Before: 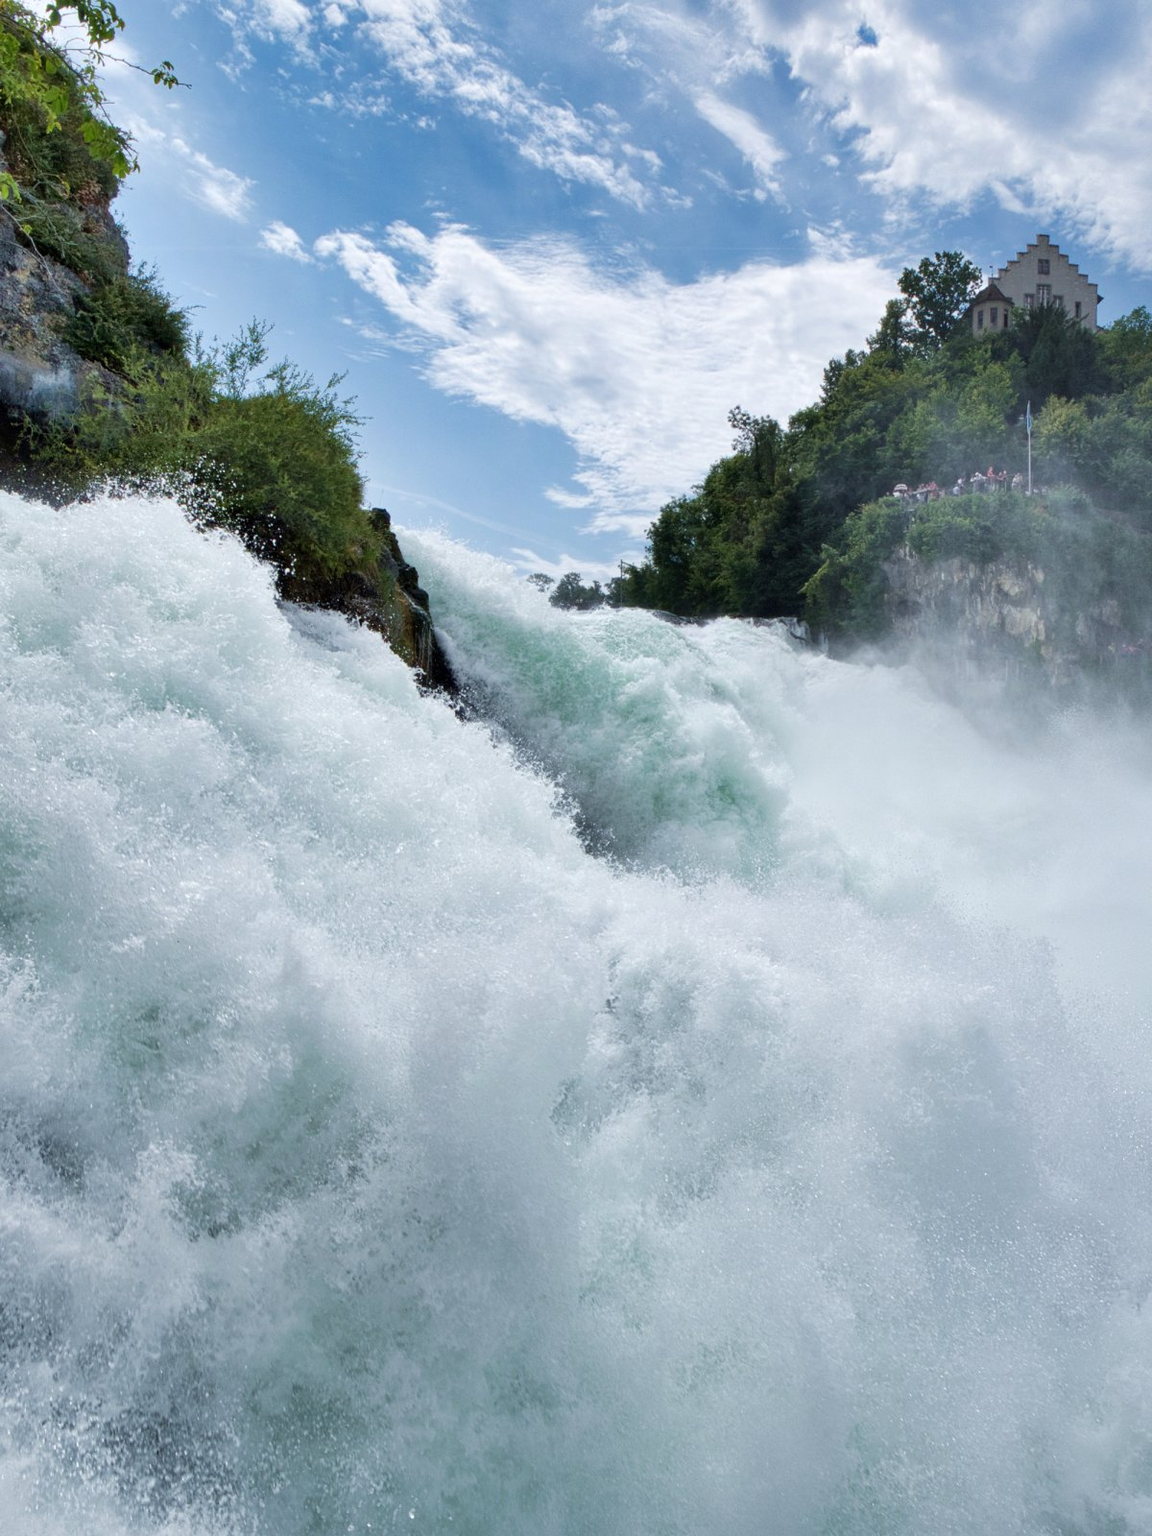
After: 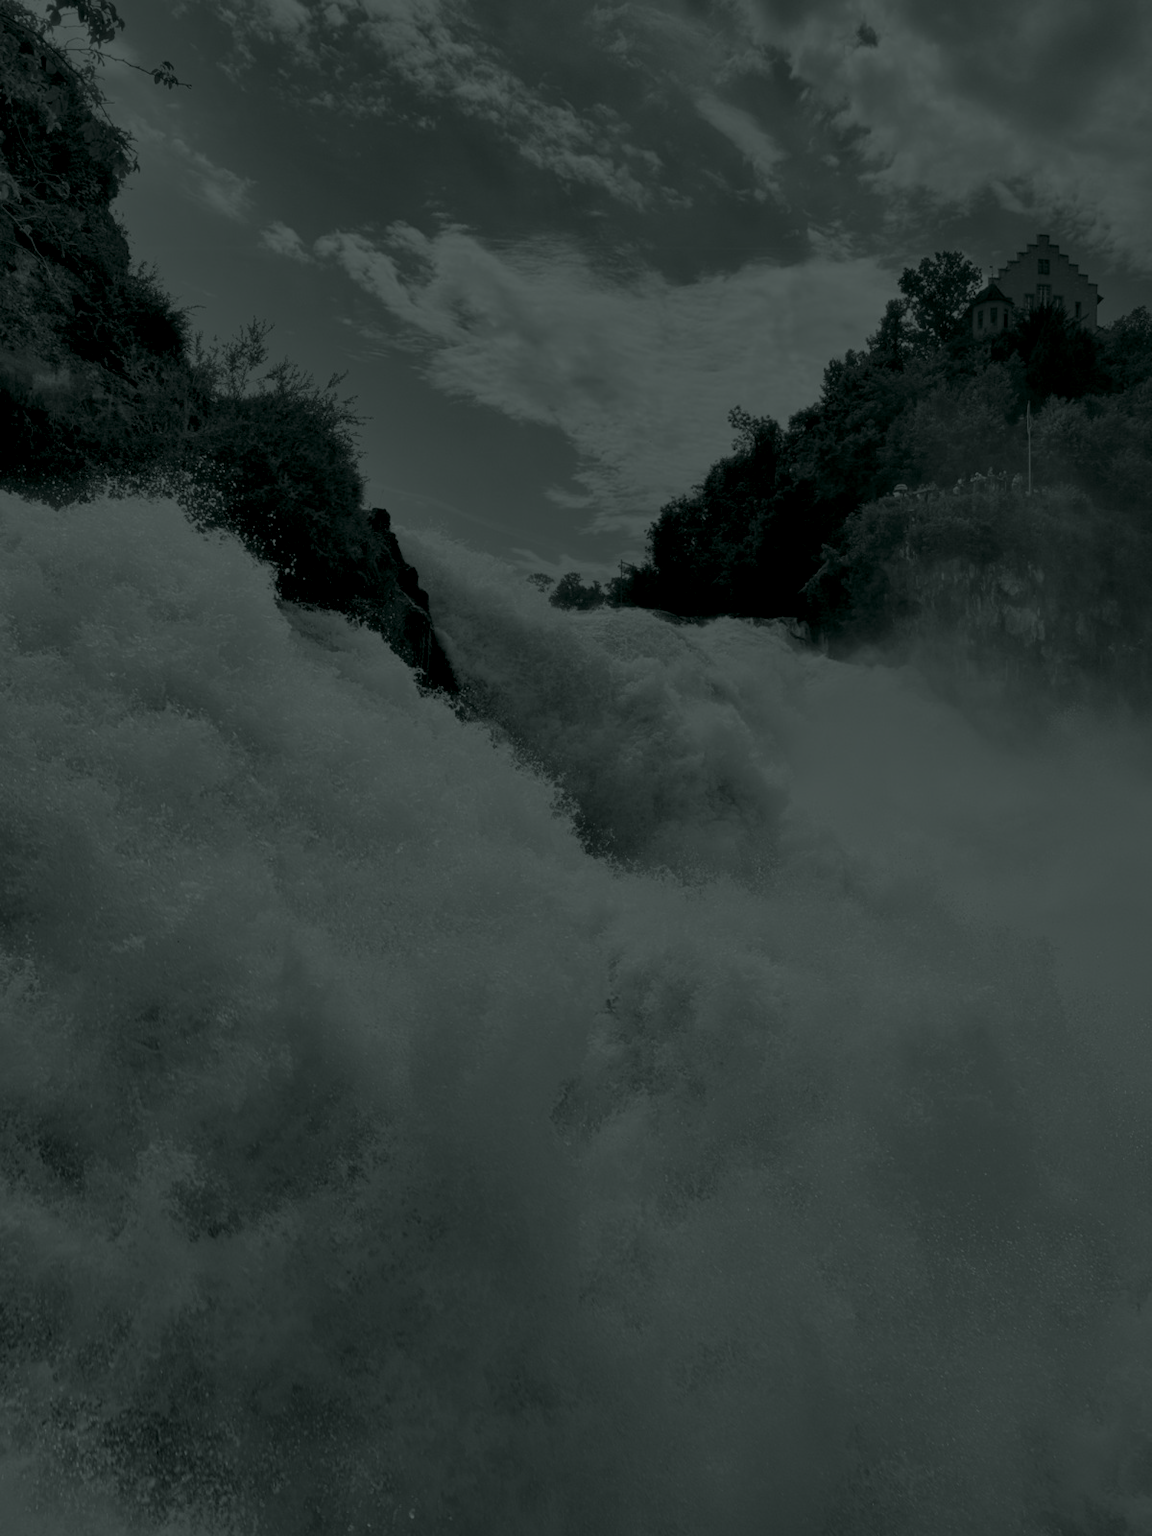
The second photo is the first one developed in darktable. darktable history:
colorize: hue 90°, saturation 19%, lightness 1.59%, version 1
haze removal: strength -0.1, adaptive false
